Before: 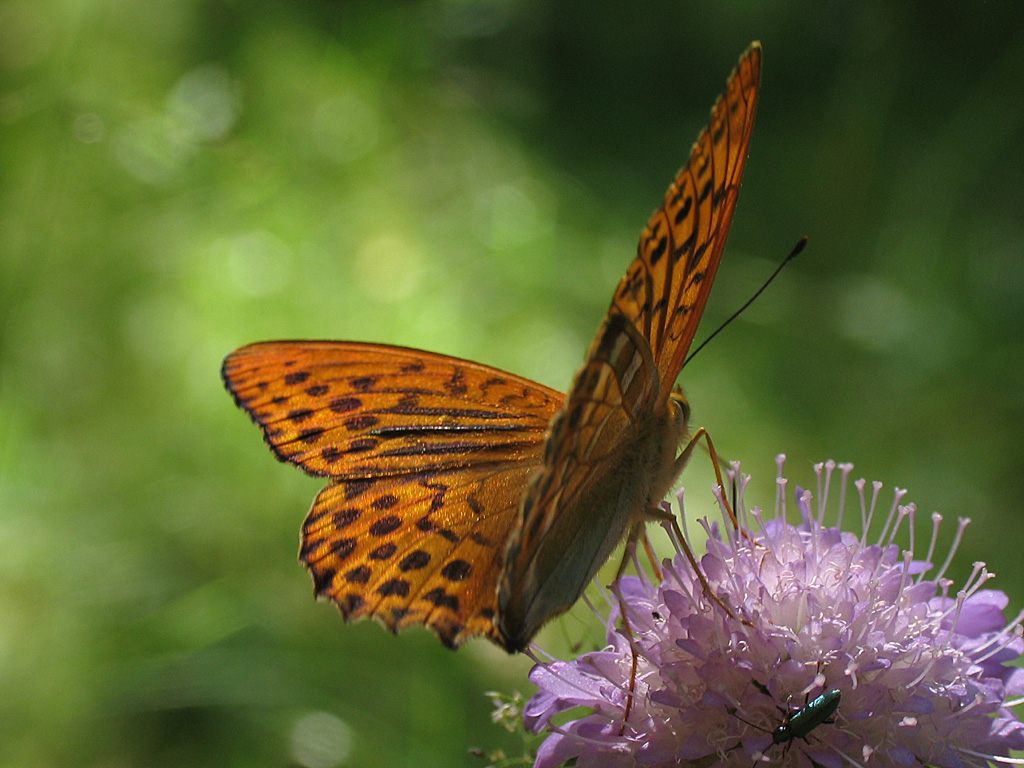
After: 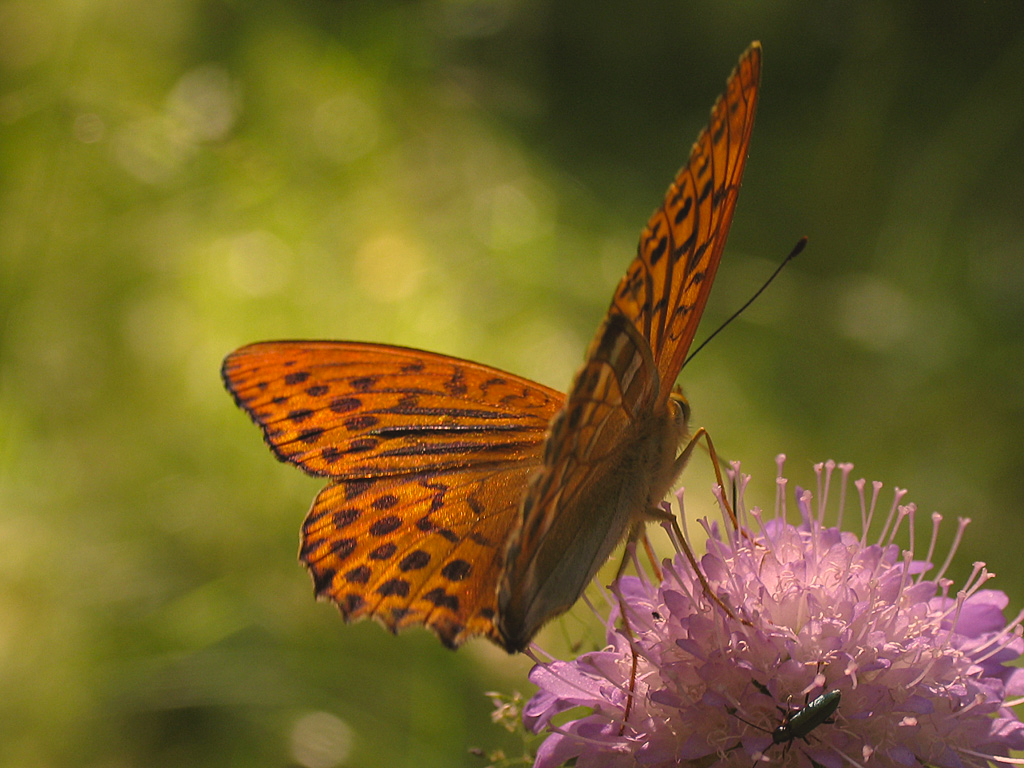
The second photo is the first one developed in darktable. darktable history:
contrast brightness saturation: contrast -0.102, saturation -0.097
color correction: highlights a* 22.21, highlights b* 21.81
